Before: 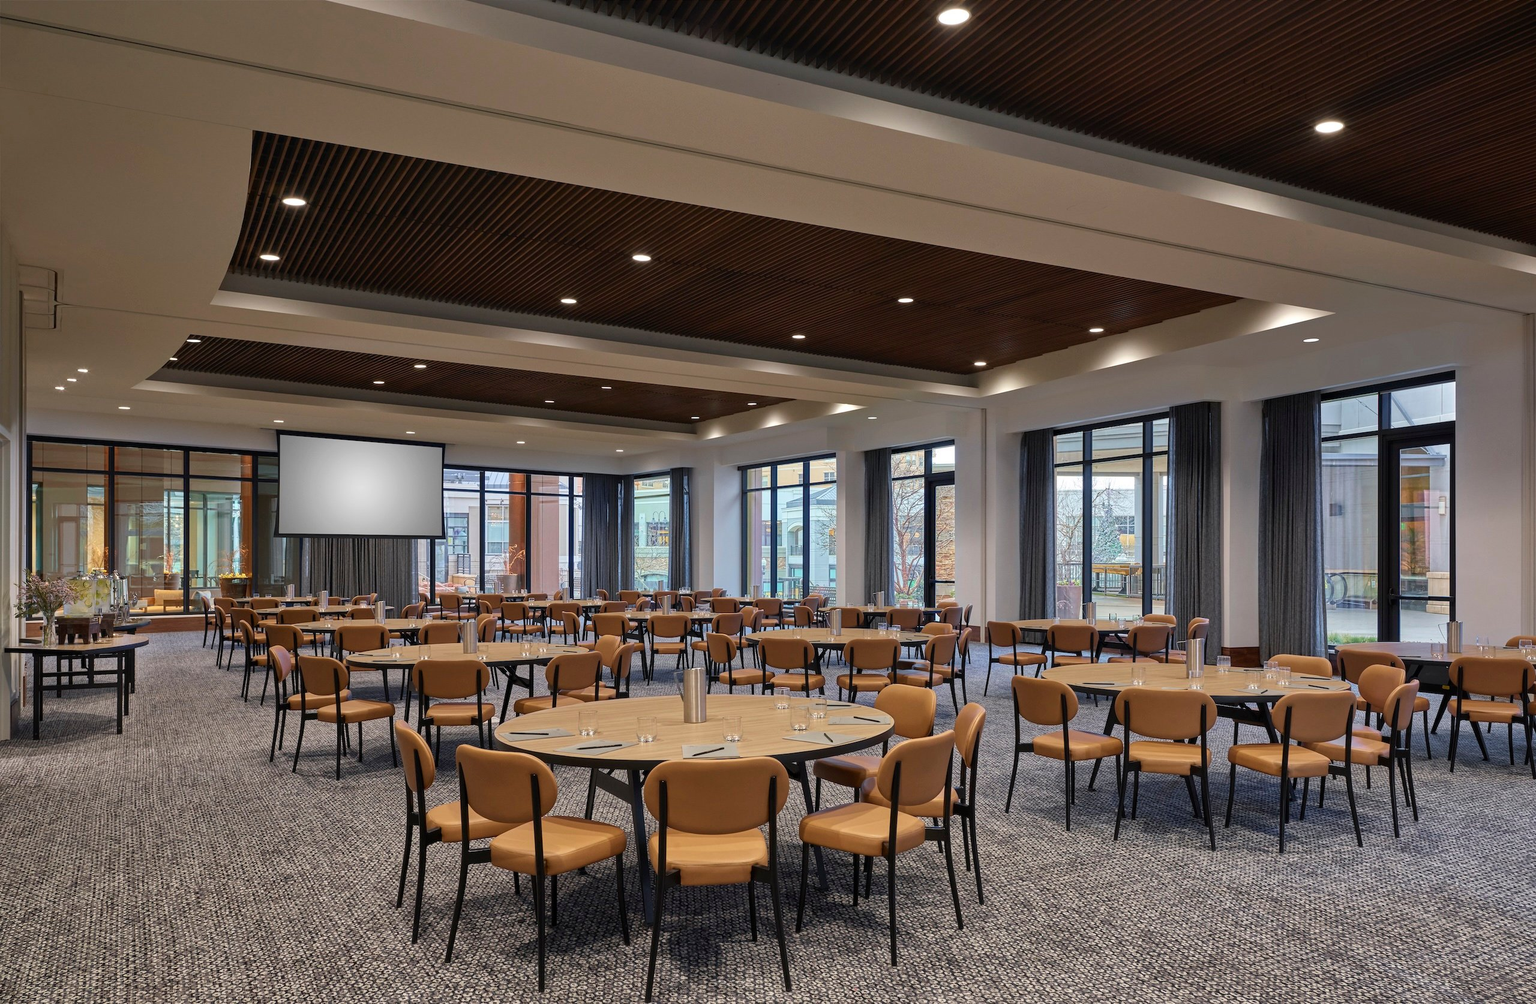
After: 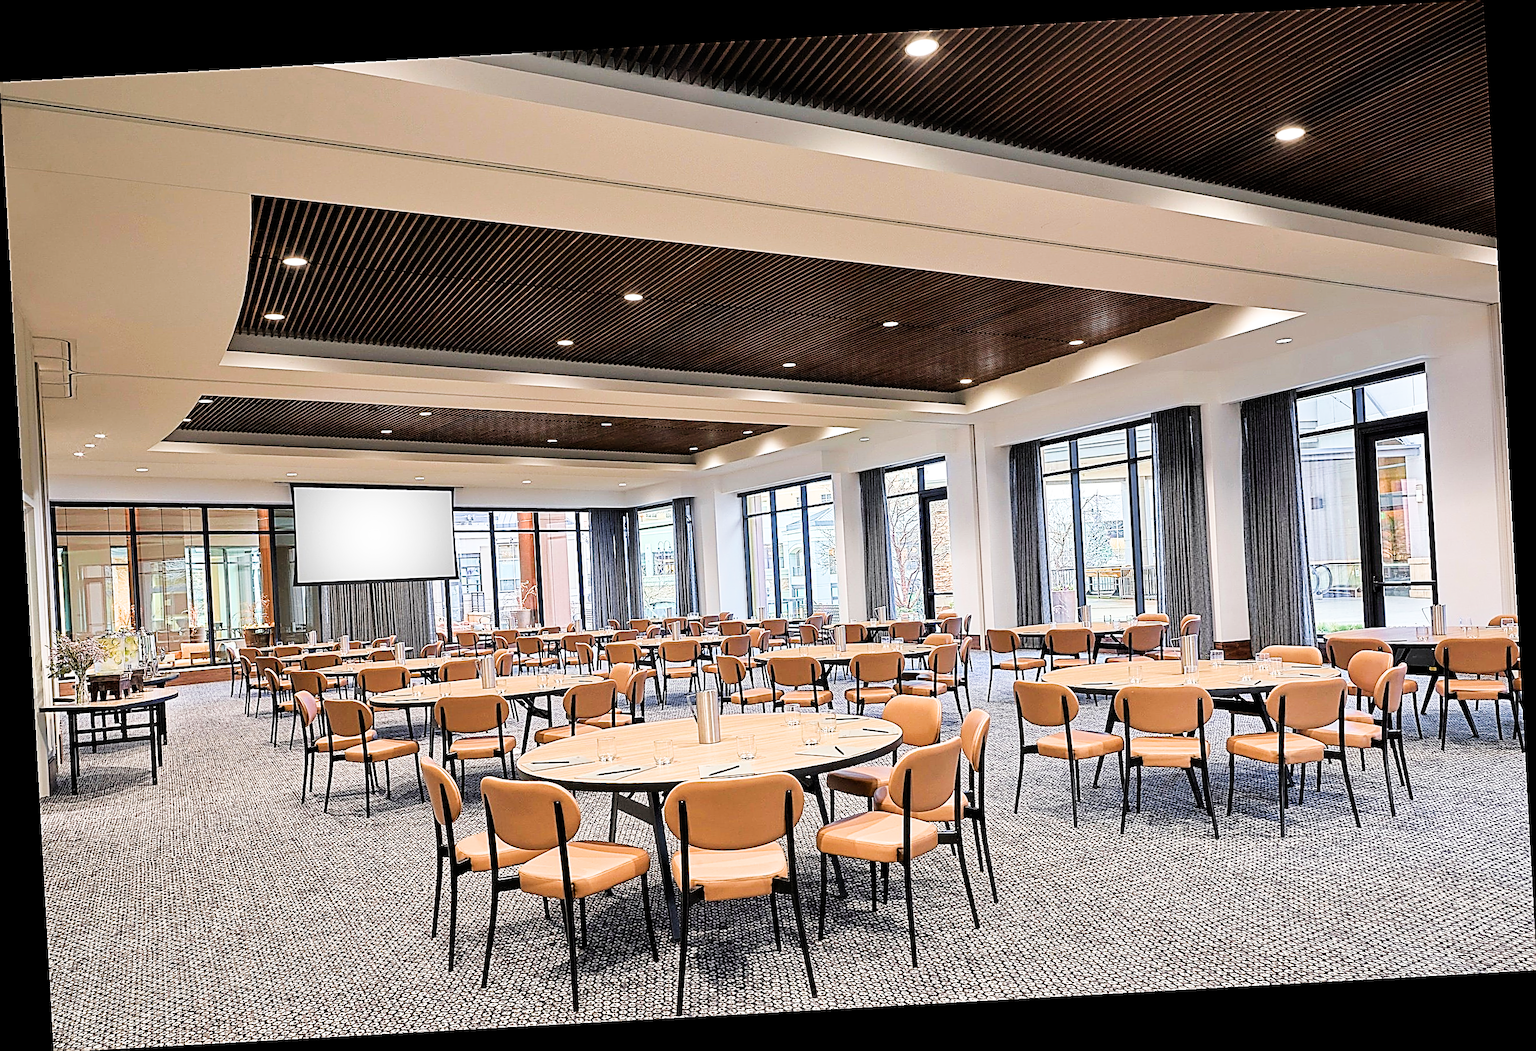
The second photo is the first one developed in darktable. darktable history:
sharpen: amount 1.861
exposure: black level correction 0, exposure 1.7 EV, compensate exposure bias true, compensate highlight preservation false
filmic rgb: black relative exposure -5 EV, hardness 2.88, contrast 1.2, highlights saturation mix -30%
rotate and perspective: rotation -3.18°, automatic cropping off
